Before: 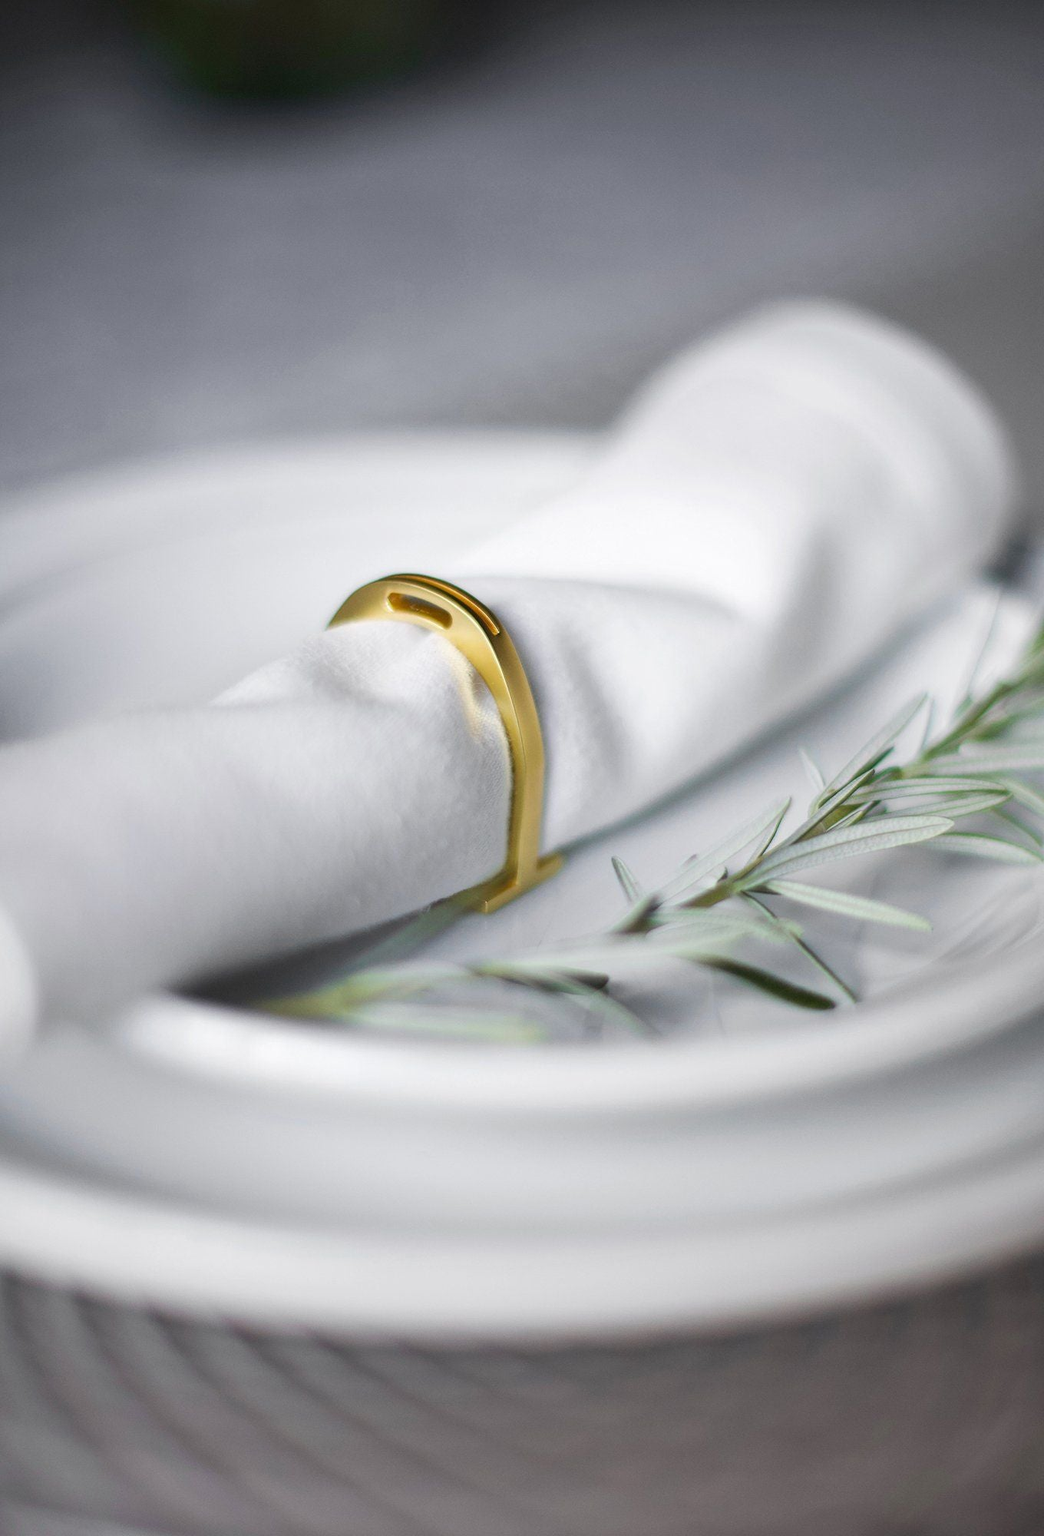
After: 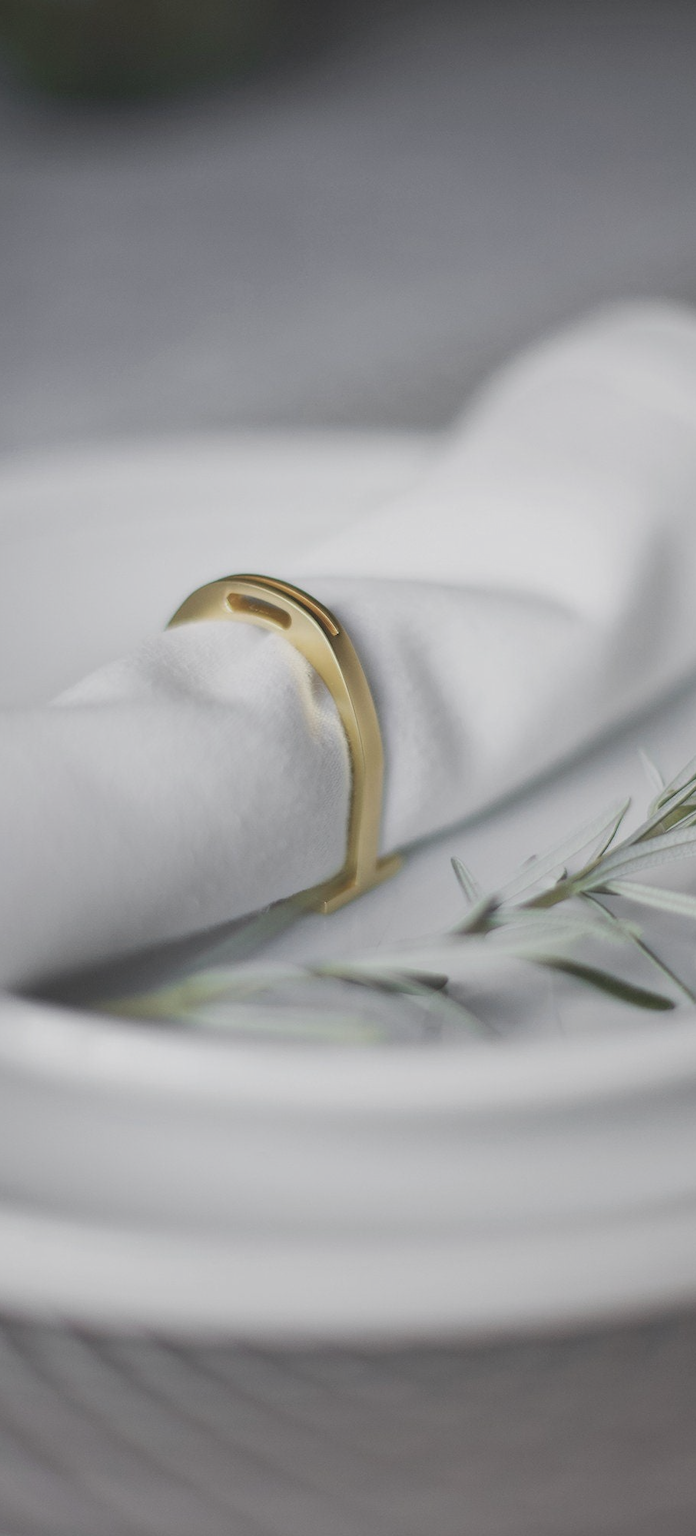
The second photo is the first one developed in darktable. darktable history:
crop and rotate: left 15.5%, right 17.779%
contrast brightness saturation: contrast -0.261, saturation -0.434
